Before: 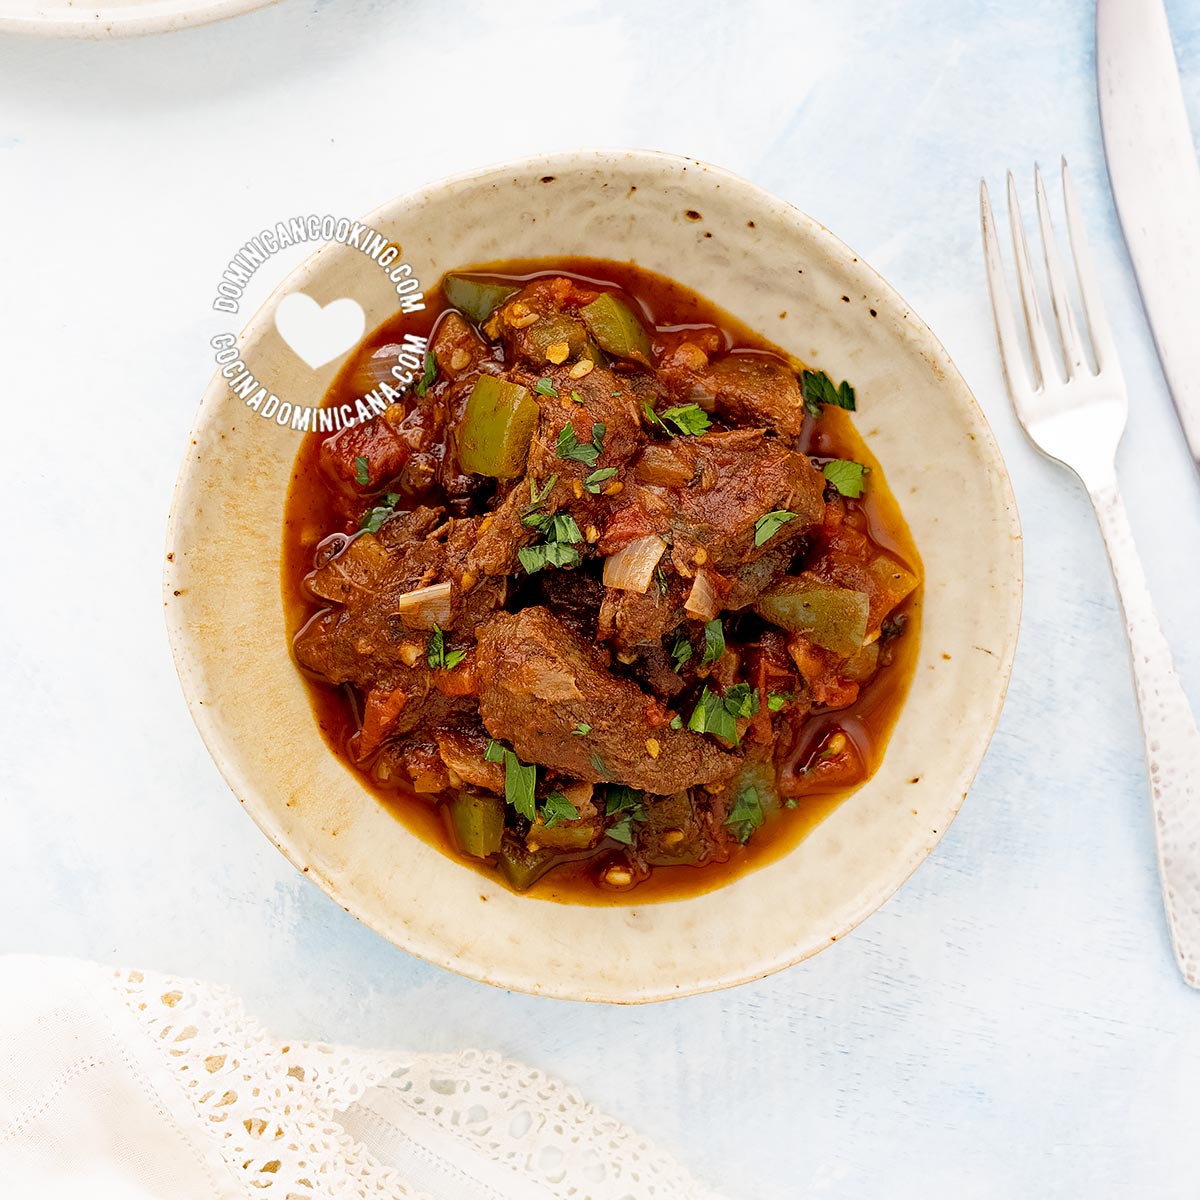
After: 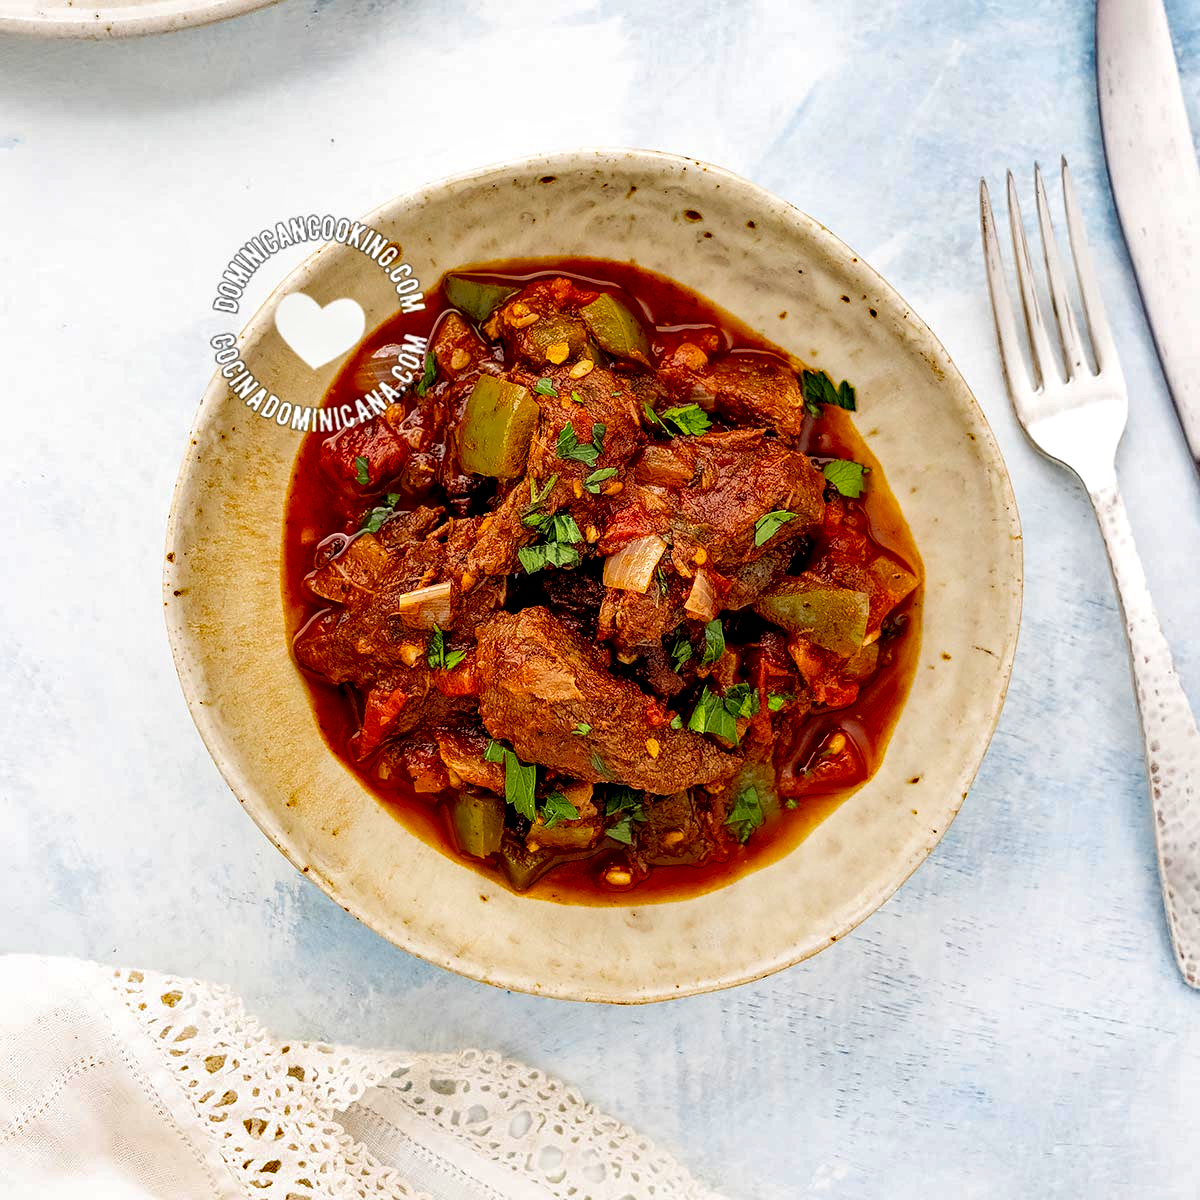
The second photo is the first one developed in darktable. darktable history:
color correction: saturation 1.32
white balance: emerald 1
local contrast: detail 150%
shadows and highlights: low approximation 0.01, soften with gaussian
